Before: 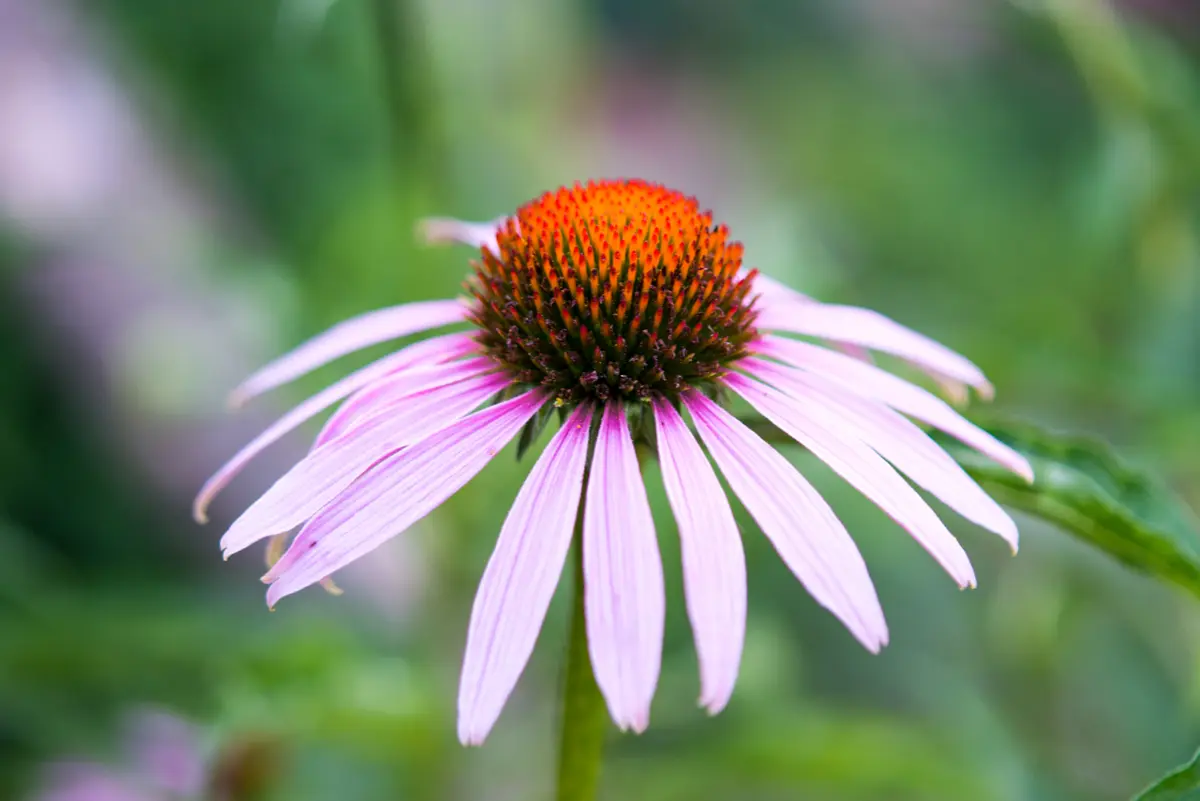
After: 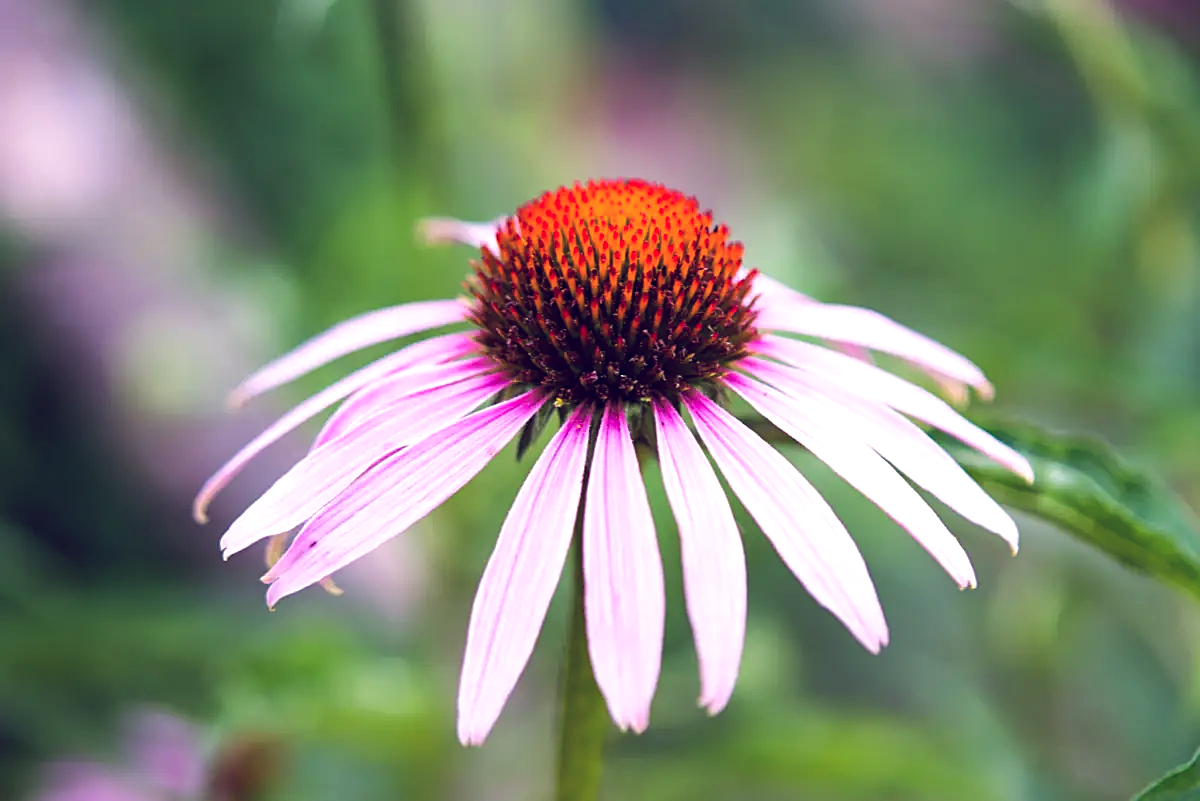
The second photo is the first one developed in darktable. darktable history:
color balance: lift [1.001, 0.997, 0.99, 1.01], gamma [1.007, 1, 0.975, 1.025], gain [1, 1.065, 1.052, 0.935], contrast 13.25%
sharpen: on, module defaults
